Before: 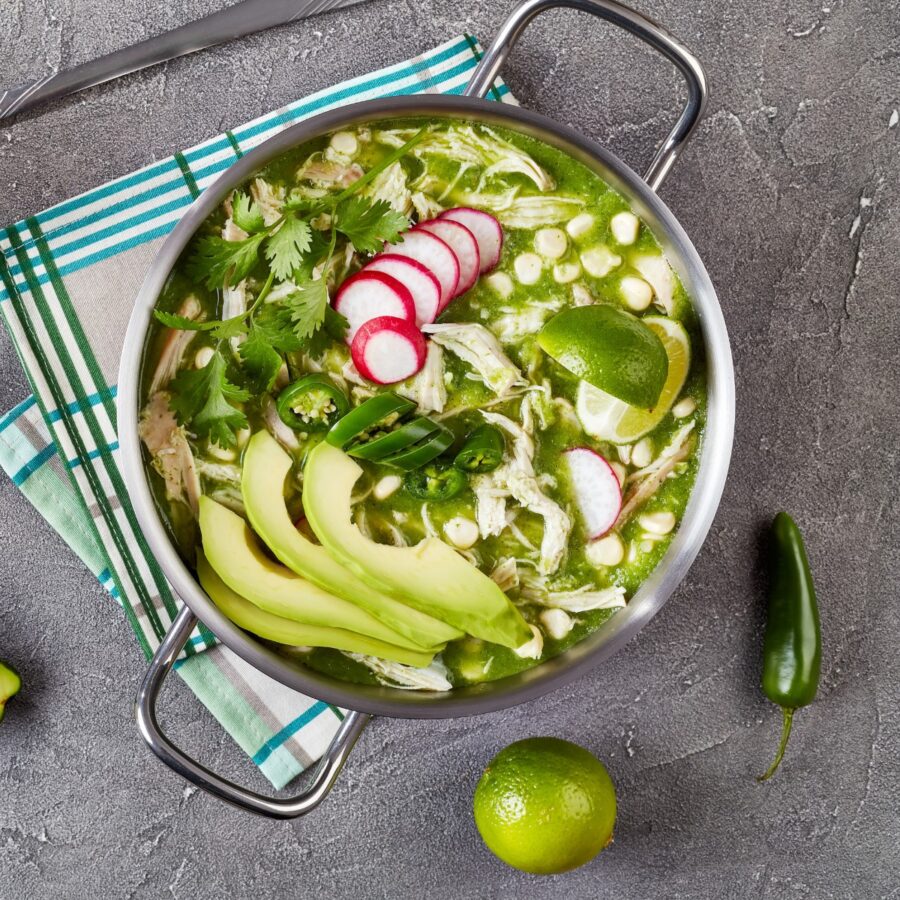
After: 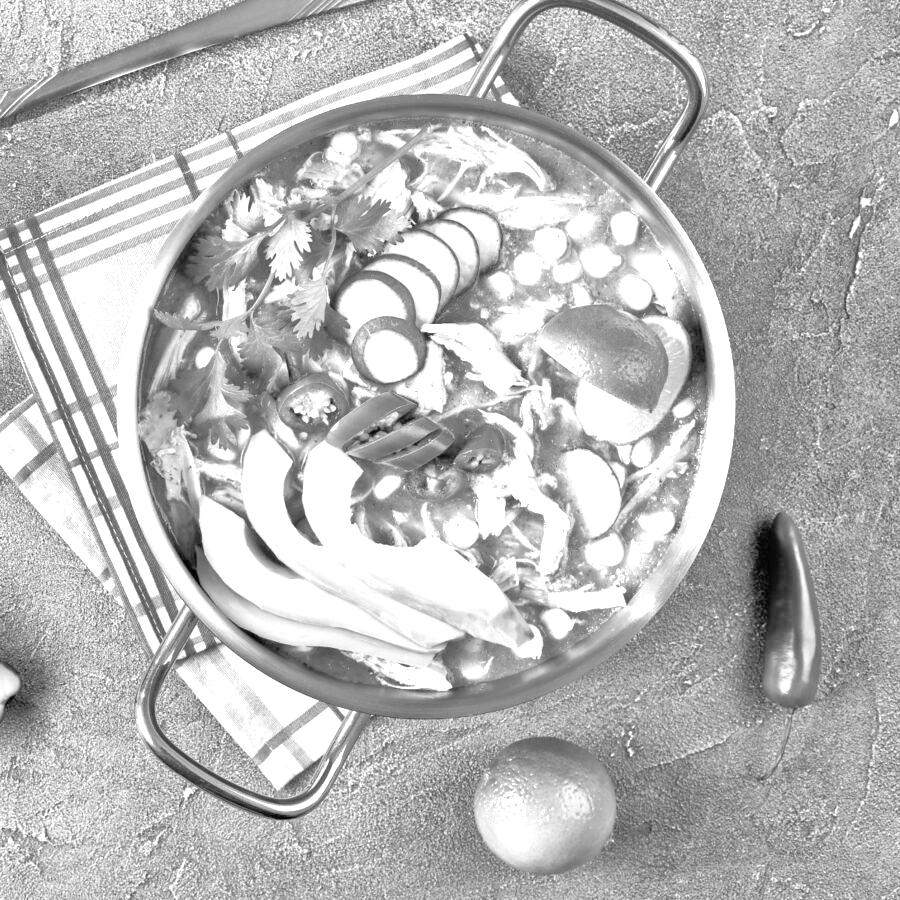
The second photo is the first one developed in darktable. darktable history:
tone equalizer: -7 EV 0.15 EV, -6 EV 0.6 EV, -5 EV 1.15 EV, -4 EV 1.33 EV, -3 EV 1.15 EV, -2 EV 0.6 EV, -1 EV 0.15 EV, mask exposure compensation -0.5 EV
monochrome: on, module defaults
exposure: exposure 0.999 EV, compensate highlight preservation false
